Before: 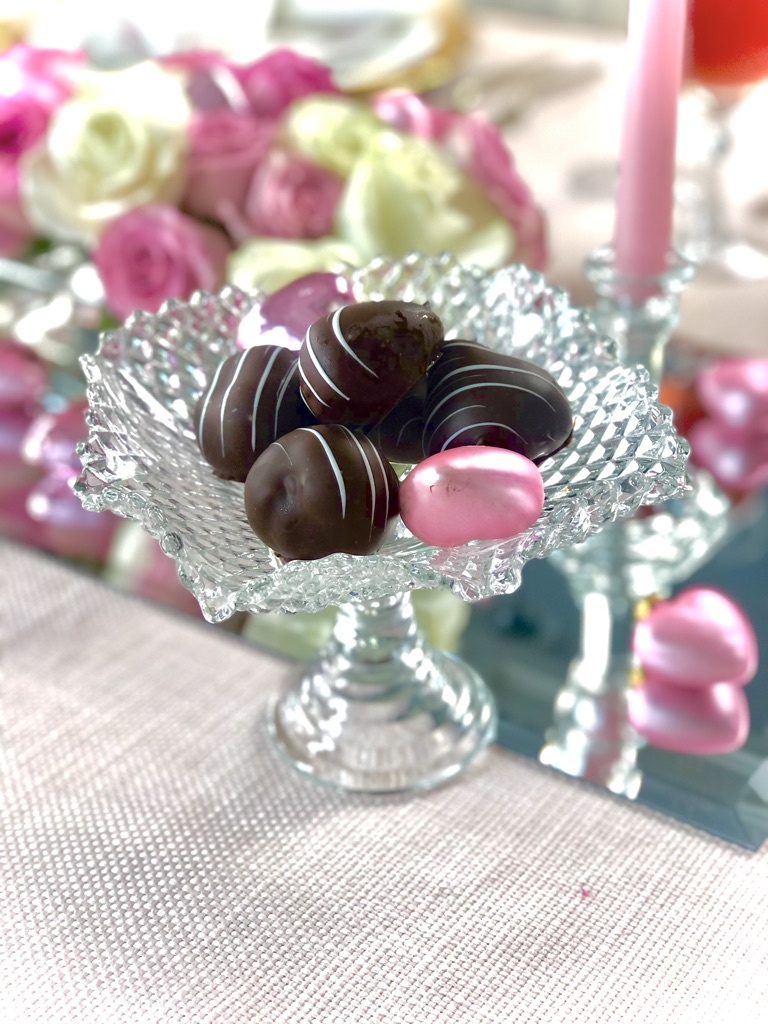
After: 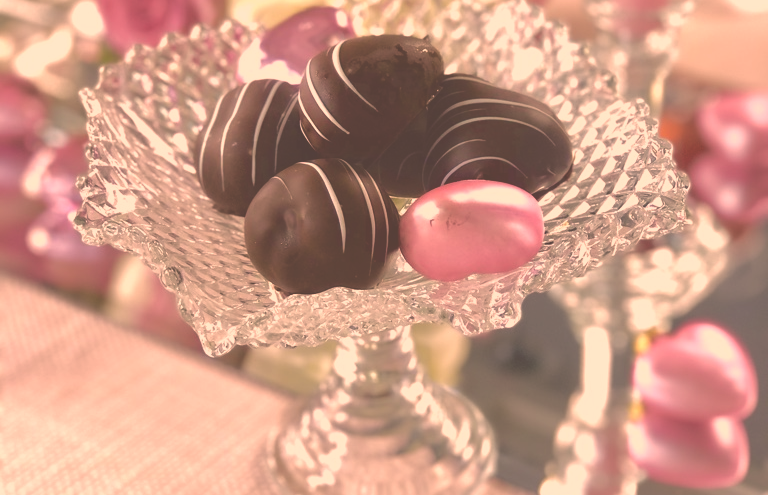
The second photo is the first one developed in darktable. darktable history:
exposure: black level correction -0.062, exposure -0.05 EV, compensate highlight preservation false
crop and rotate: top 26.056%, bottom 25.543%
color correction: highlights a* 40, highlights b* 40, saturation 0.69
